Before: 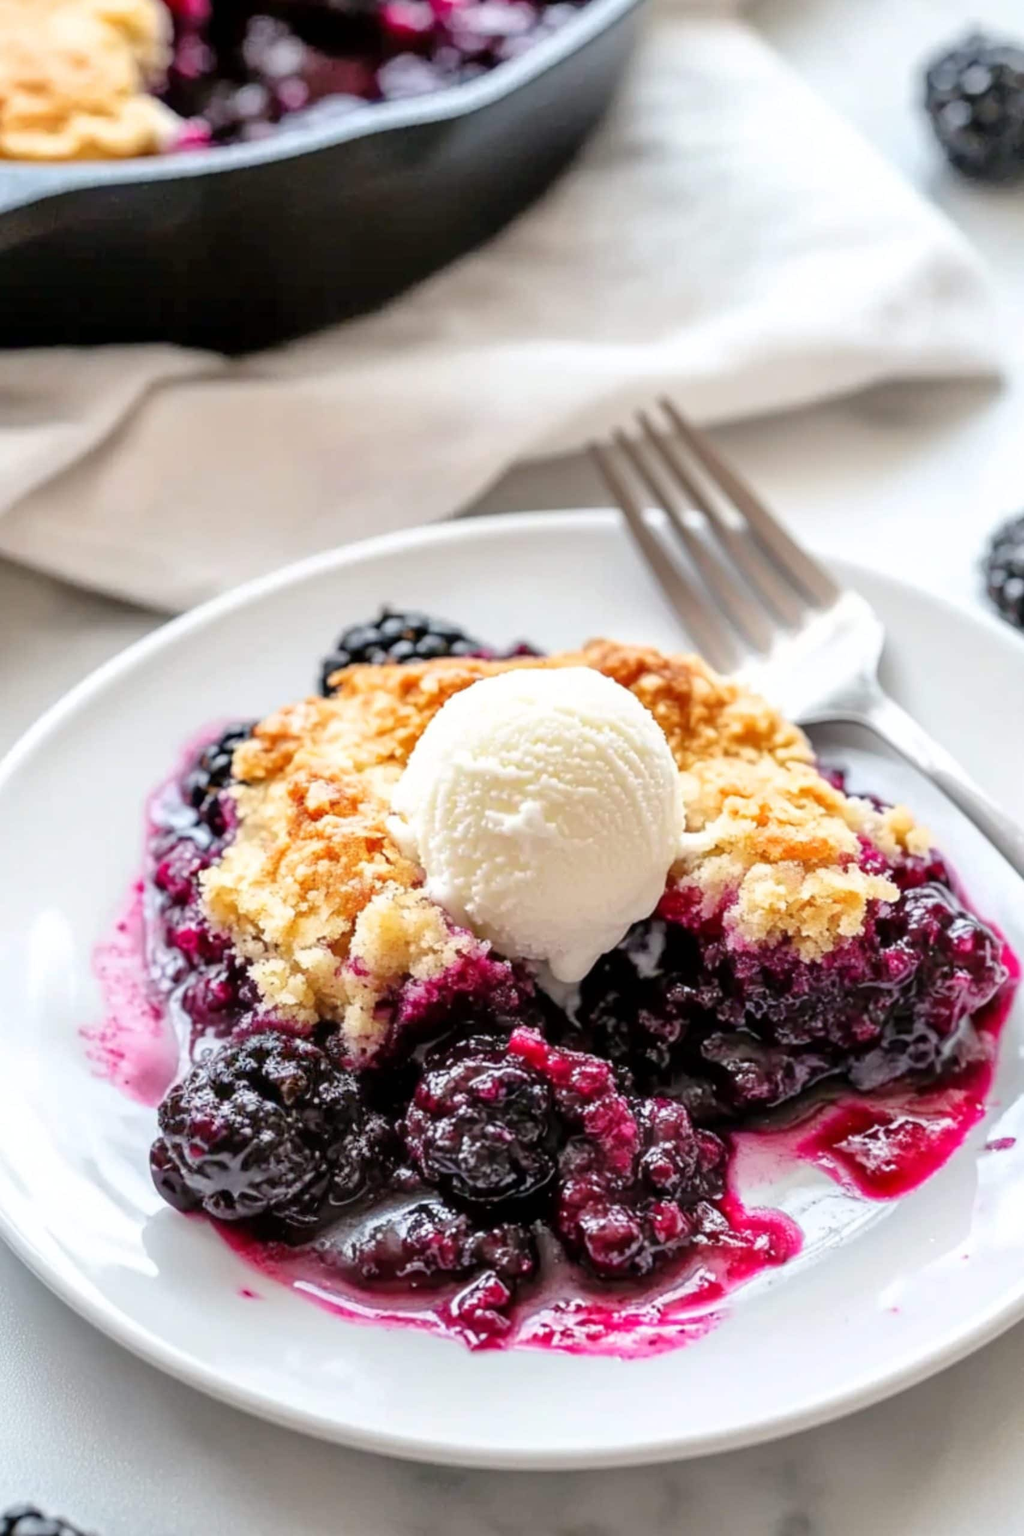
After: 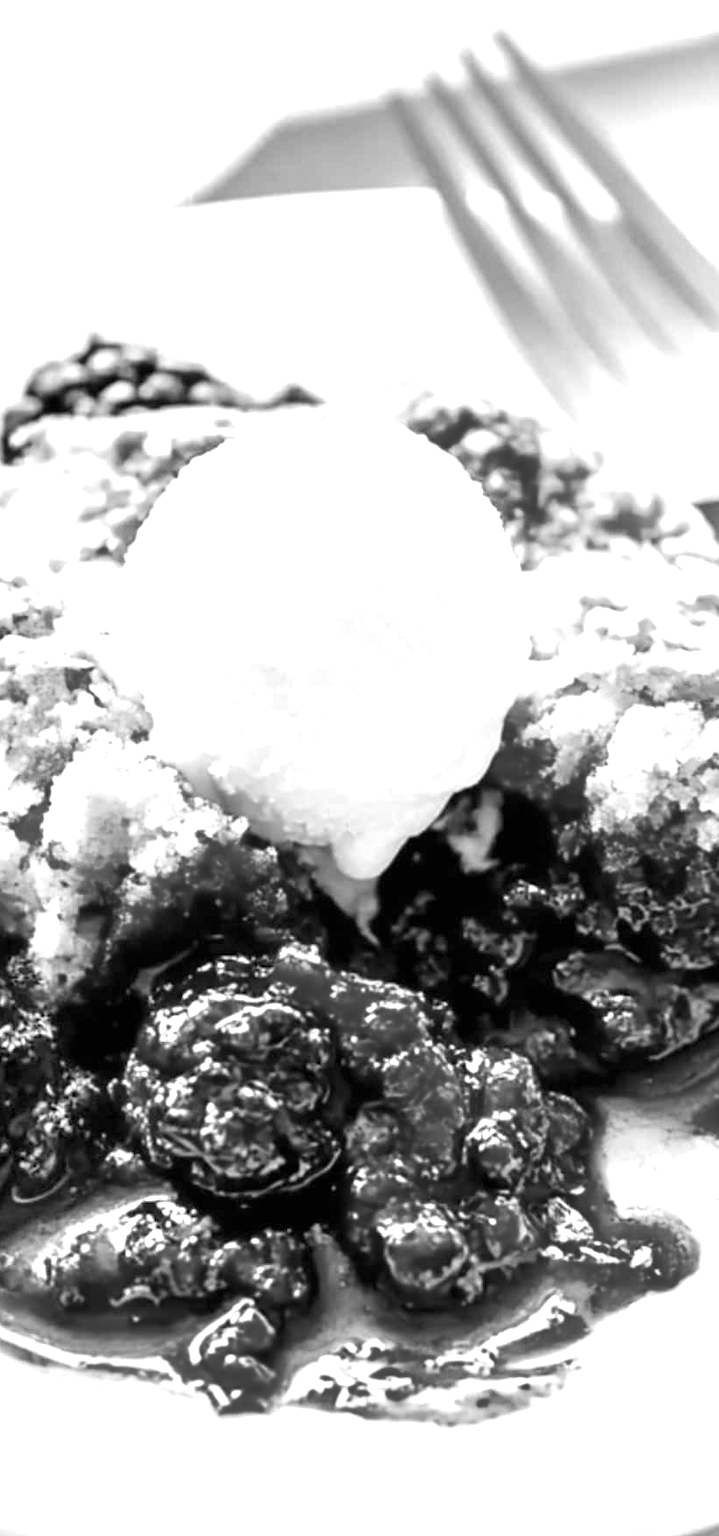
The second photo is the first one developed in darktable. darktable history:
monochrome: a 0, b 0, size 0.5, highlights 0.57
crop: left 31.379%, top 24.658%, right 20.326%, bottom 6.628%
exposure: exposure 1.2 EV, compensate highlight preservation false
